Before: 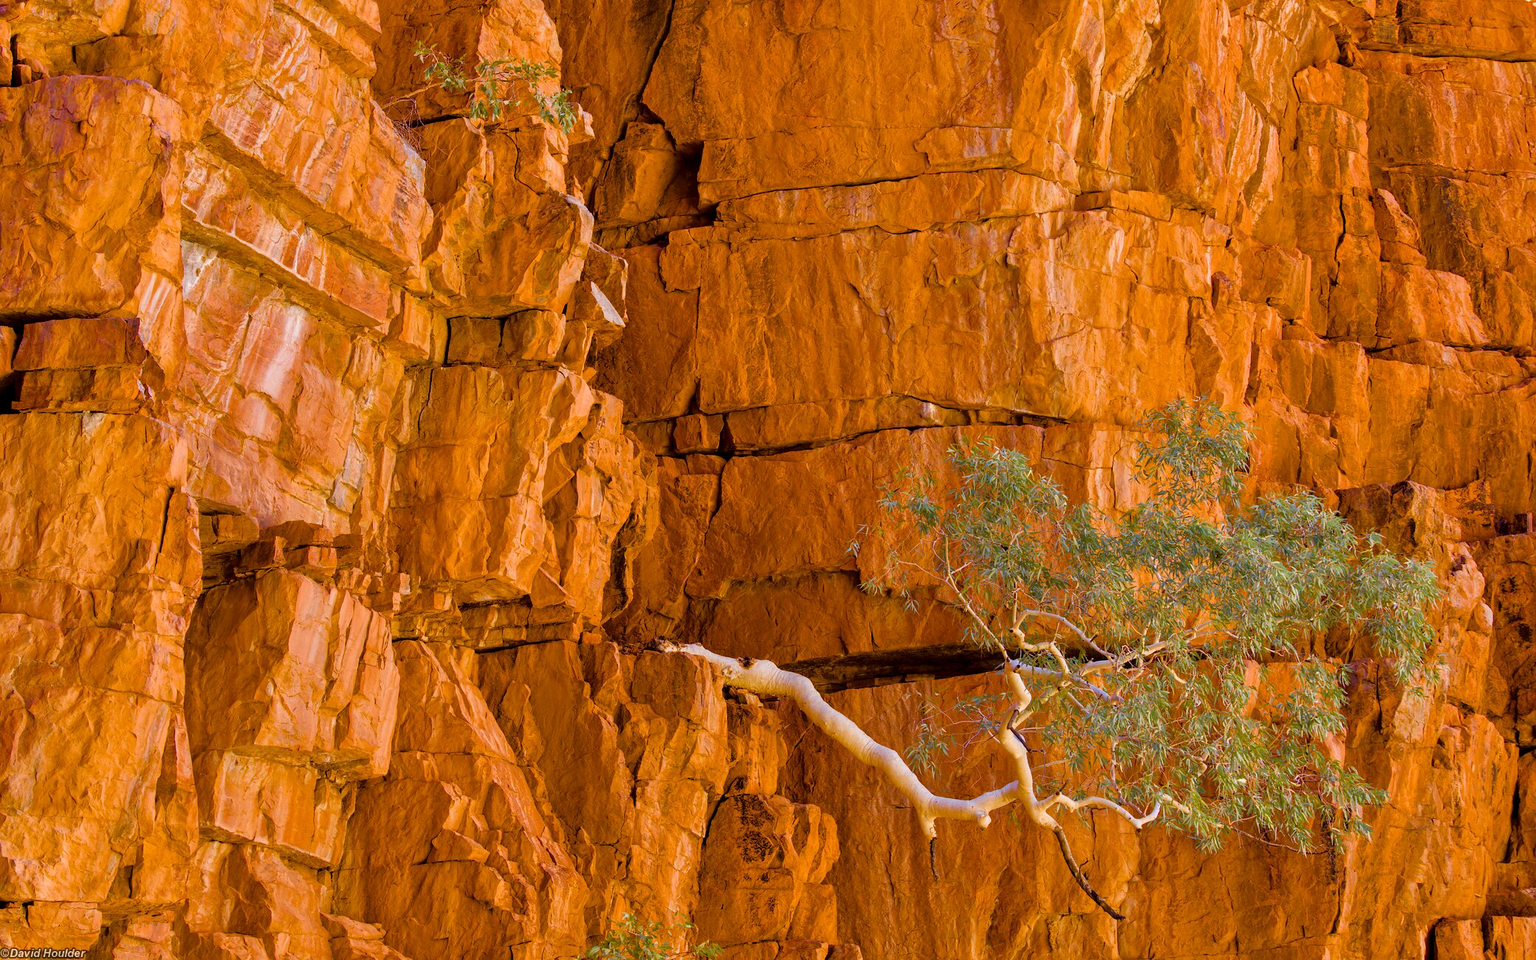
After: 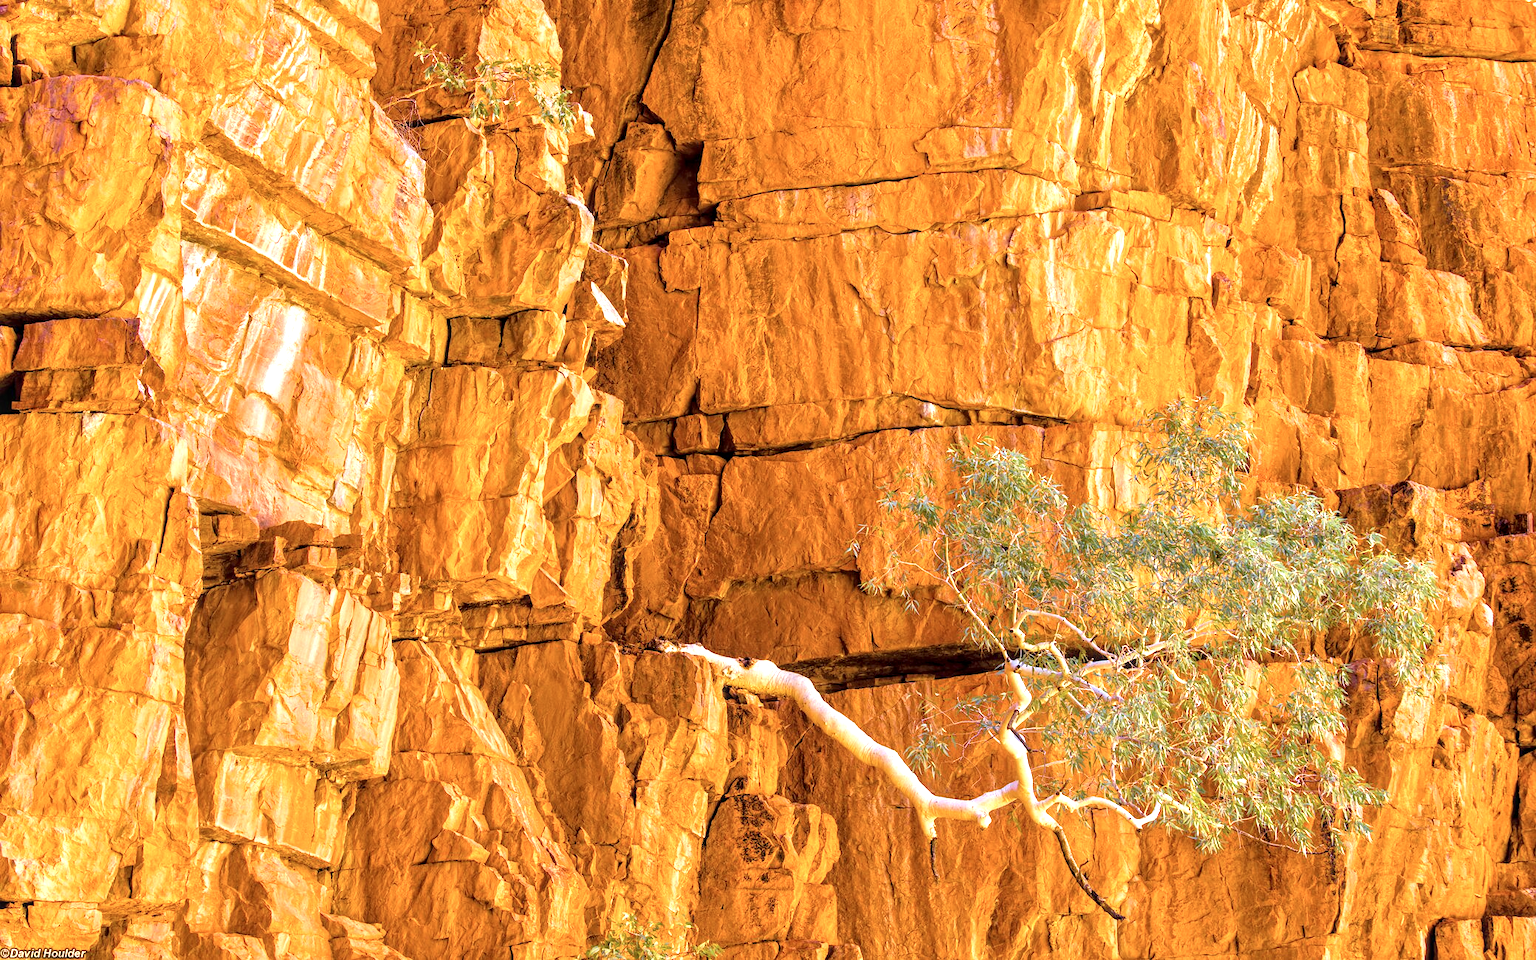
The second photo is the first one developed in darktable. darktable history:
exposure: exposure 1.16 EV, compensate exposure bias true, compensate highlight preservation false
local contrast: on, module defaults
color contrast: green-magenta contrast 0.84, blue-yellow contrast 0.86
